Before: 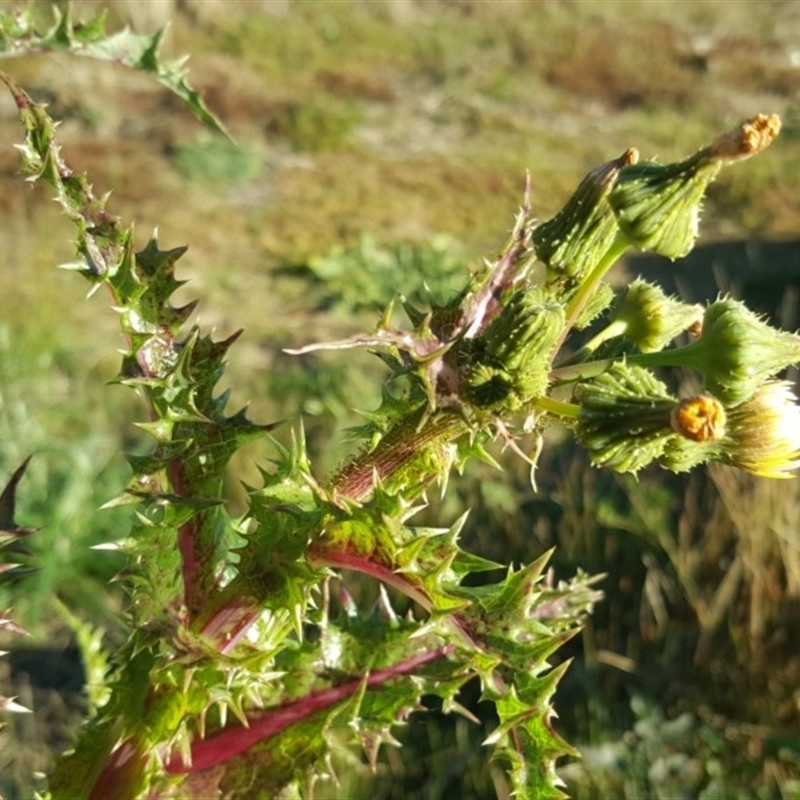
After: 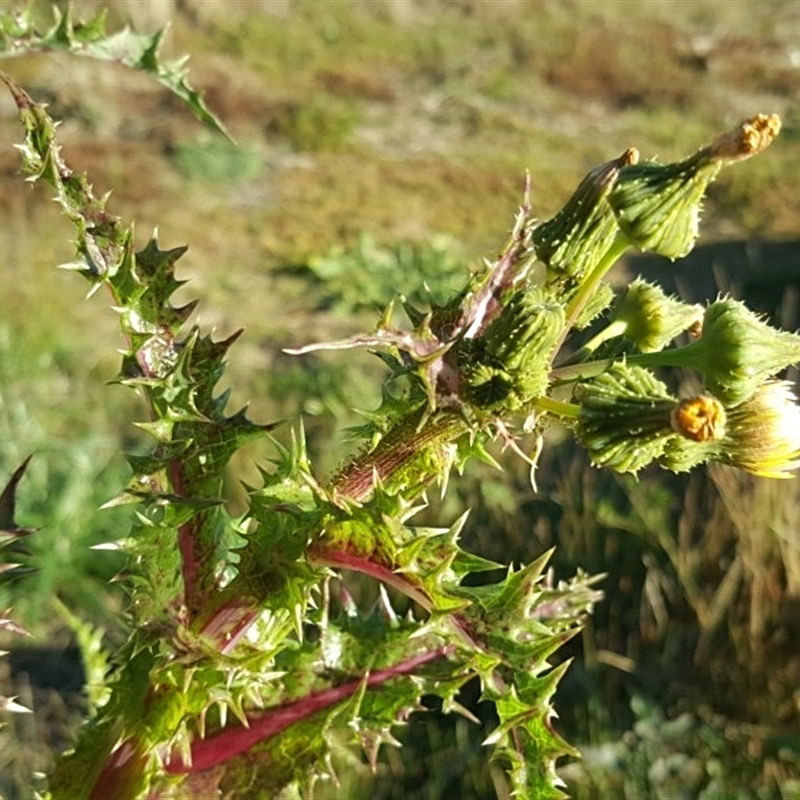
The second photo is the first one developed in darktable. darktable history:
sharpen: radius 2.174, amount 0.384, threshold 0.236
